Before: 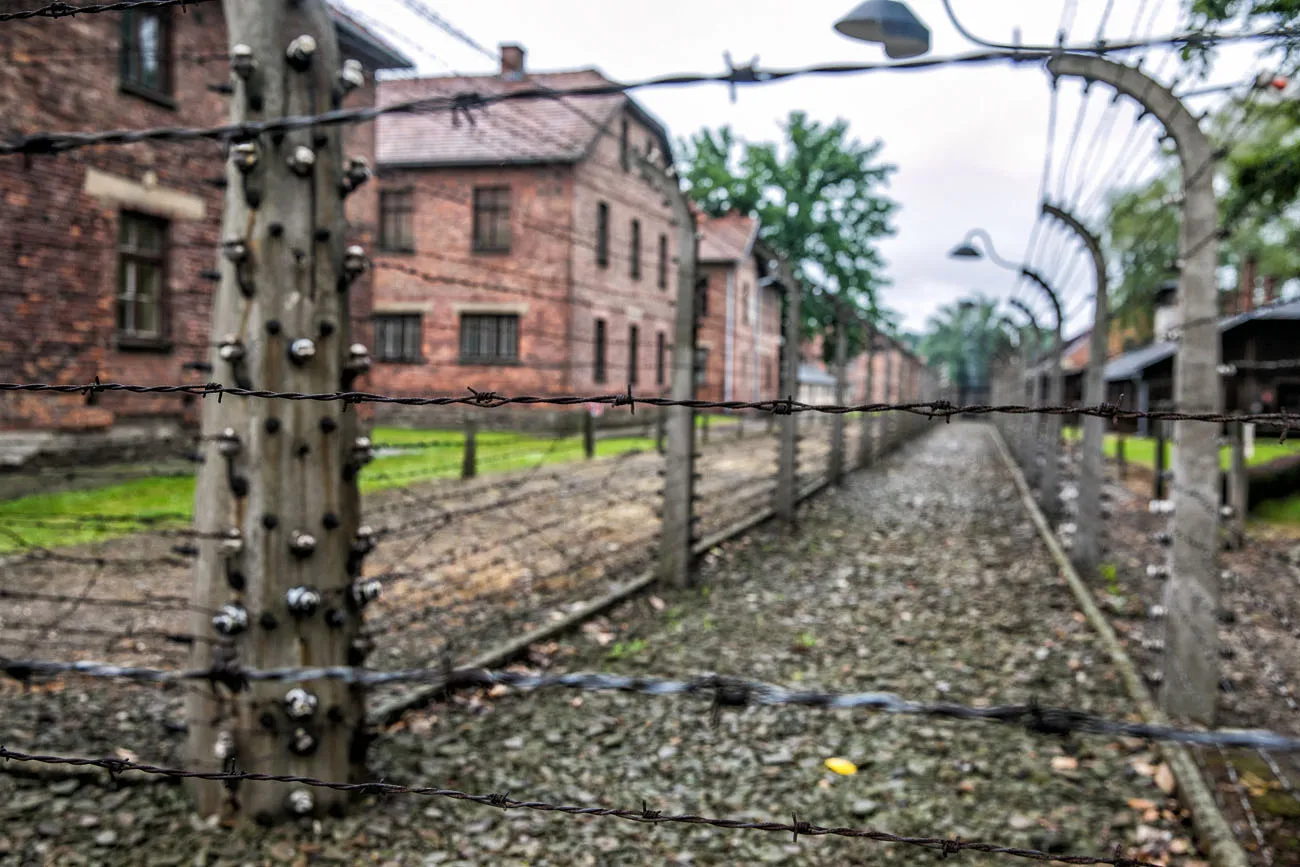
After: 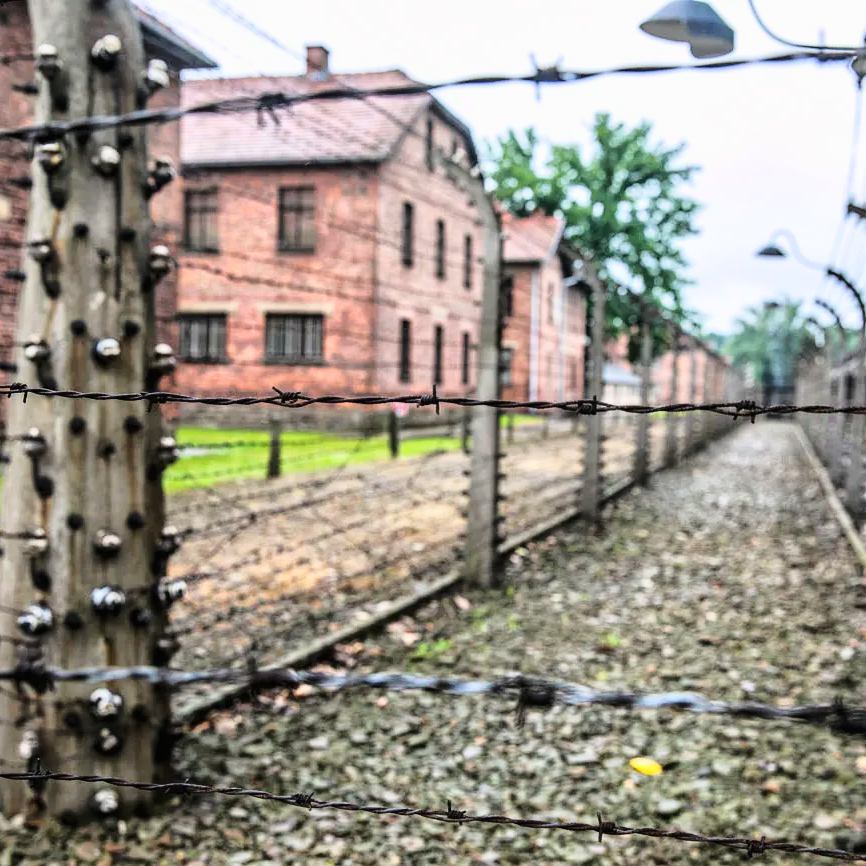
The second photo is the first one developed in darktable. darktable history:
crop and rotate: left 15.055%, right 18.278%
contrast brightness saturation: contrast -0.02, brightness -0.01, saturation 0.03
base curve: curves: ch0 [(0, 0) (0.028, 0.03) (0.121, 0.232) (0.46, 0.748) (0.859, 0.968) (1, 1)]
